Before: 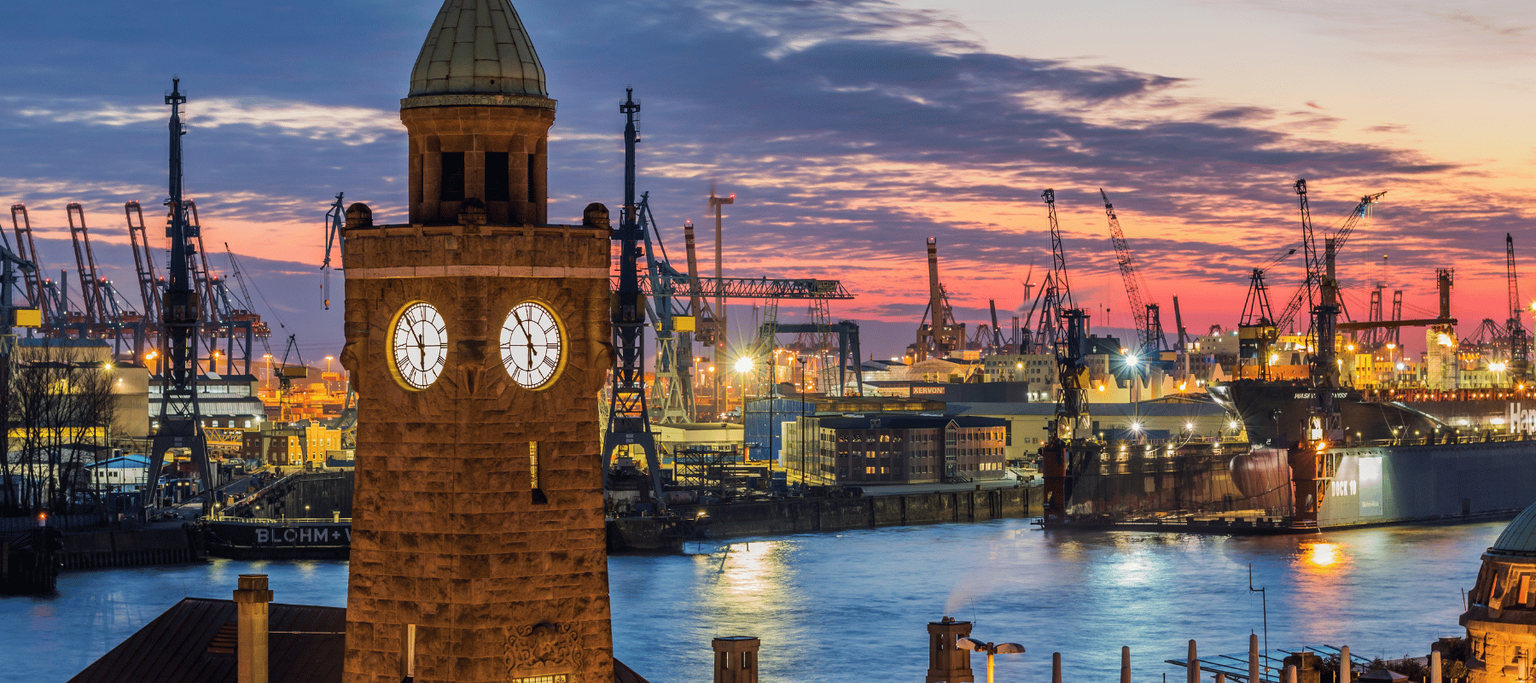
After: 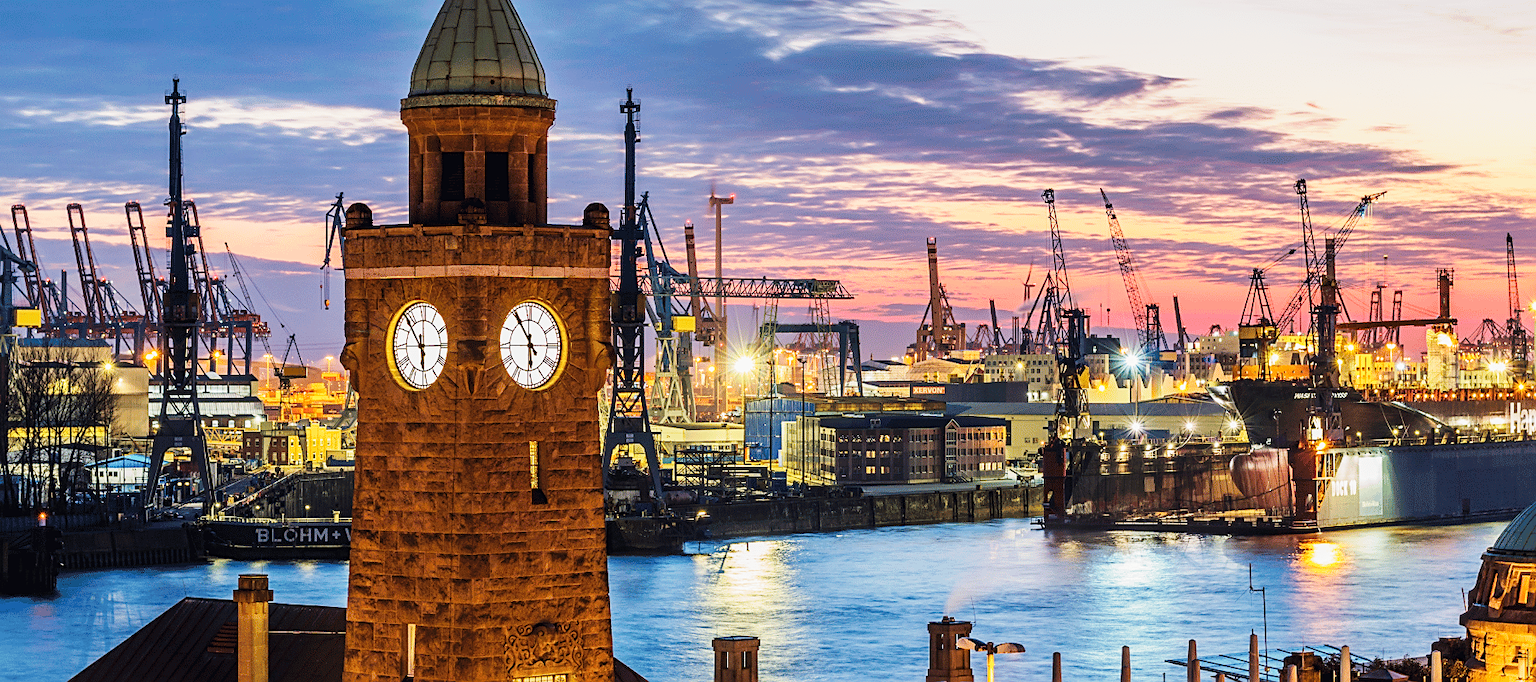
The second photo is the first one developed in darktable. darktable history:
exposure: exposure -0.451 EV, compensate highlight preservation false
base curve: curves: ch0 [(0, 0) (0.018, 0.026) (0.143, 0.37) (0.33, 0.731) (0.458, 0.853) (0.735, 0.965) (0.905, 0.986) (1, 1)], preserve colors none
sharpen: on, module defaults
